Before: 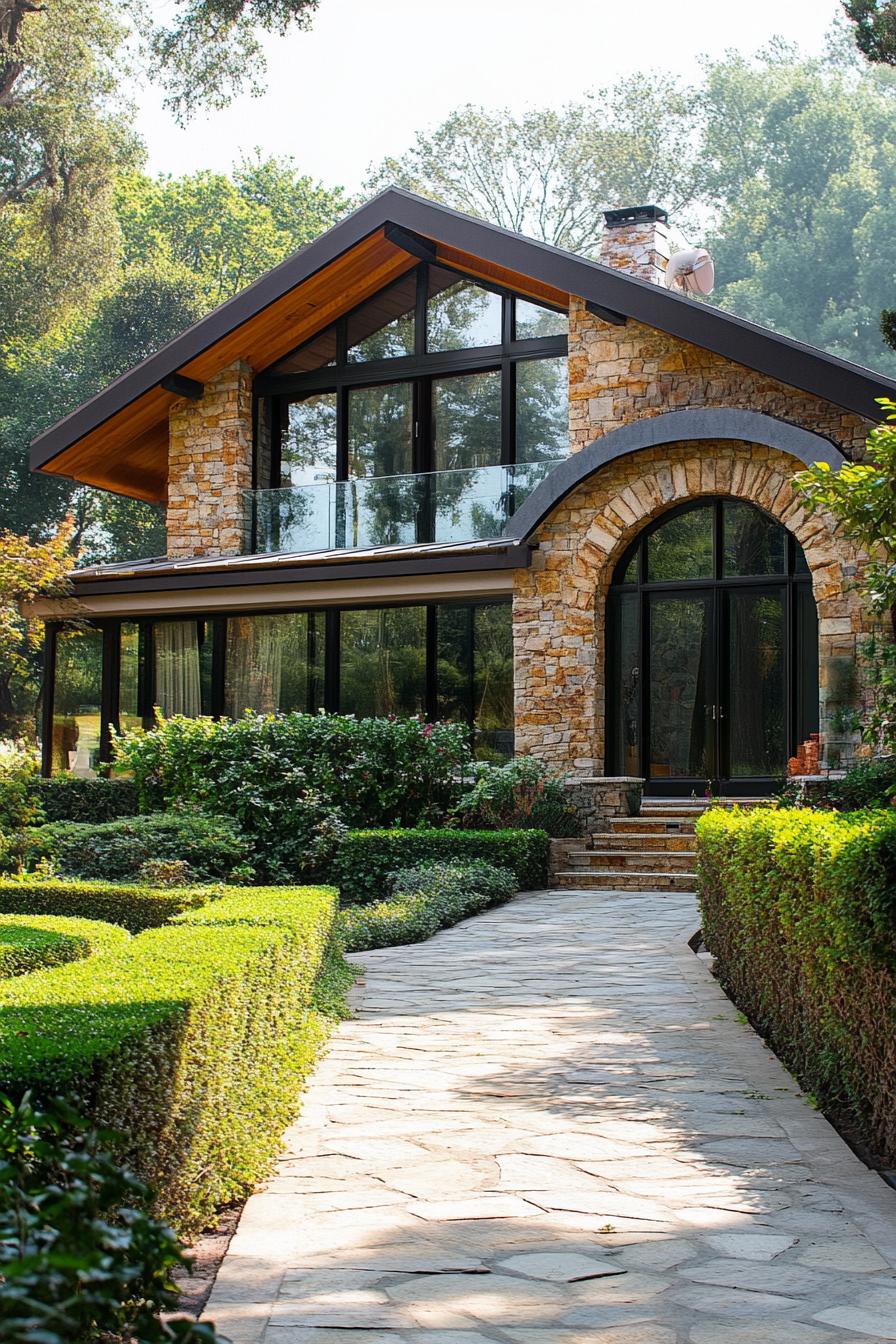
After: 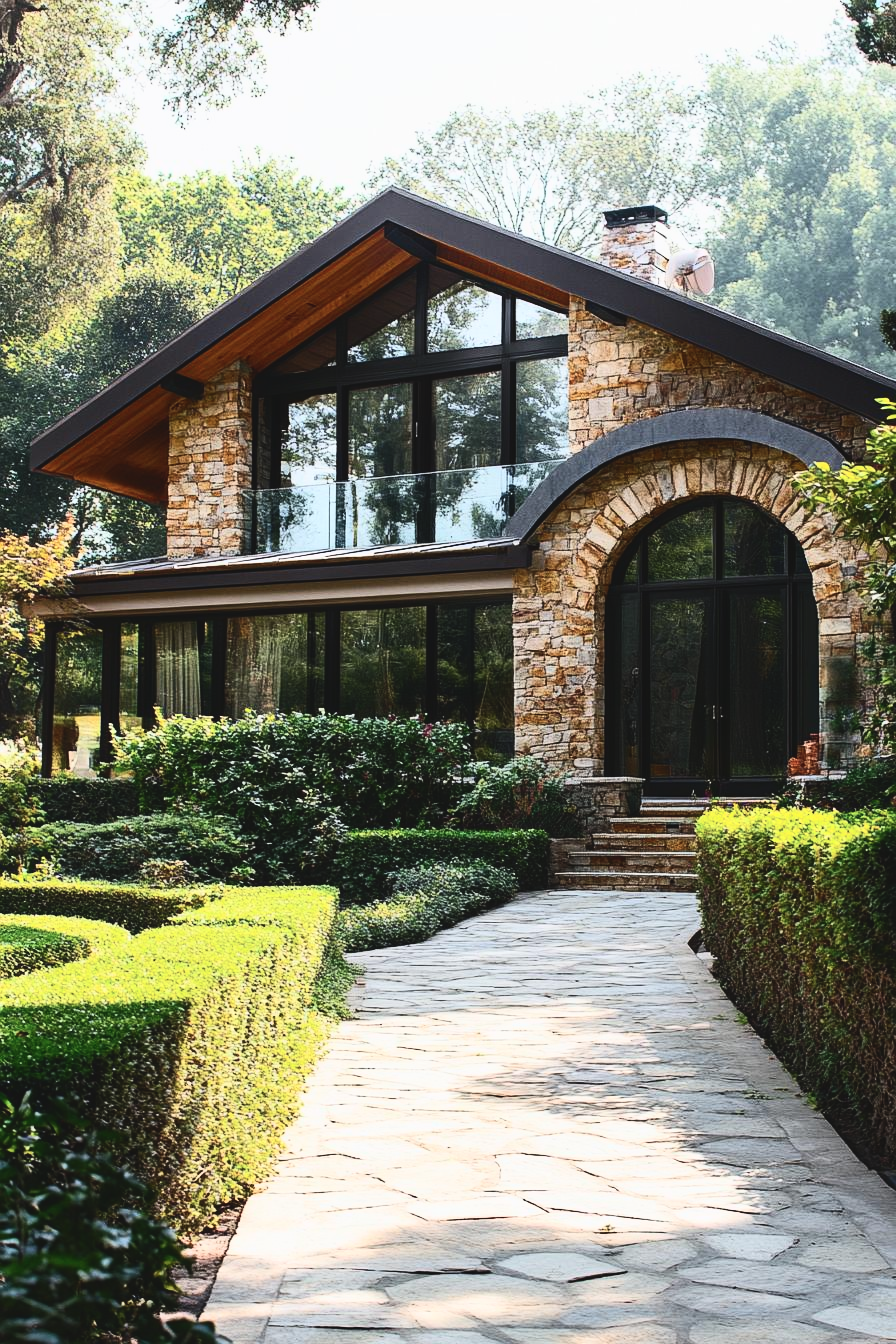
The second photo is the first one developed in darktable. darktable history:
contrast brightness saturation: contrast 0.391, brightness 0.11
exposure: black level correction -0.014, exposure -0.187 EV, compensate highlight preservation false
